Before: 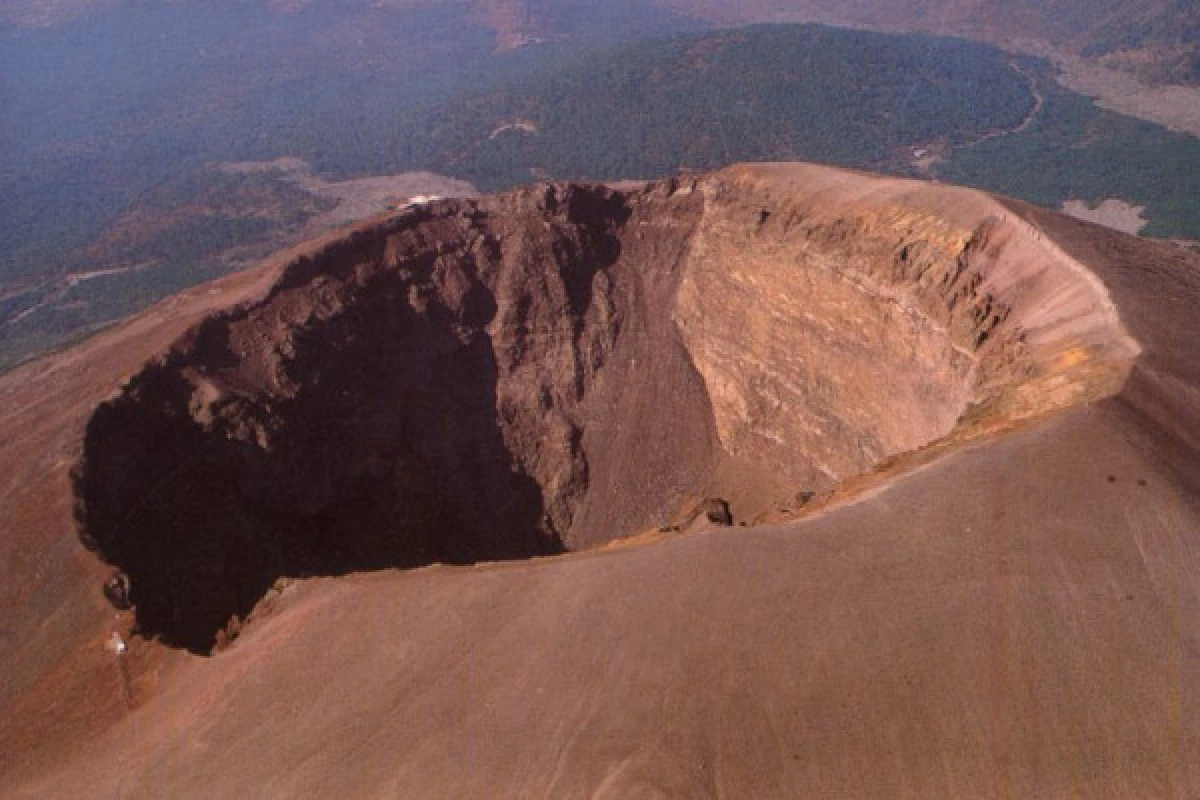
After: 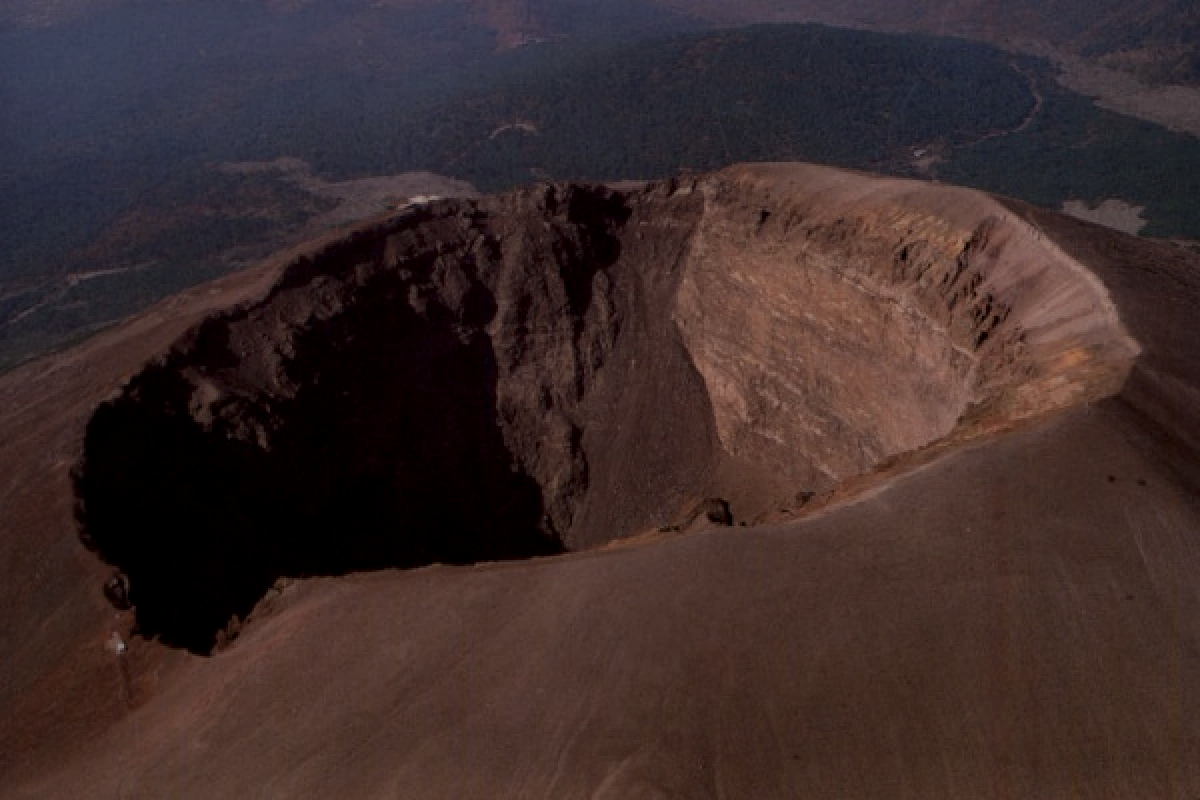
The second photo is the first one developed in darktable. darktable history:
color zones: curves: ch1 [(0, 0.469) (0.072, 0.457) (0.243, 0.494) (0.429, 0.5) (0.571, 0.5) (0.714, 0.5) (0.857, 0.5) (1, 0.469)]; ch2 [(0, 0.499) (0.143, 0.467) (0.242, 0.436) (0.429, 0.493) (0.571, 0.5) (0.714, 0.5) (0.857, 0.5) (1, 0.499)]
local contrast: detail 130%
tone equalizer: -8 EV -1.97 EV, -7 EV -1.97 EV, -6 EV -1.97 EV, -5 EV -1.97 EV, -4 EV -1.99 EV, -3 EV -2 EV, -2 EV -2 EV, -1 EV -1.61 EV, +0 EV -1.98 EV
